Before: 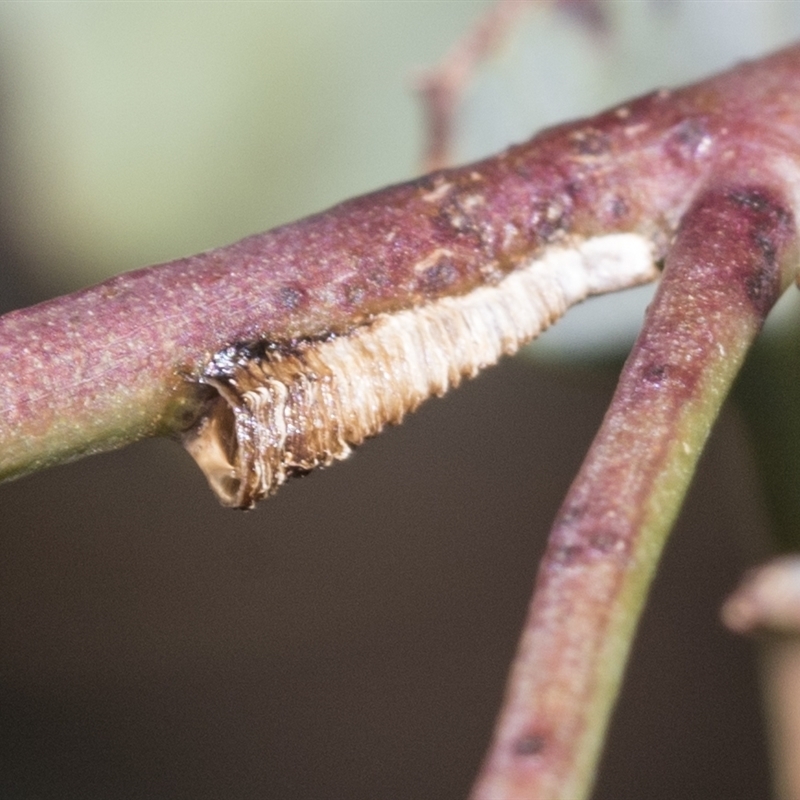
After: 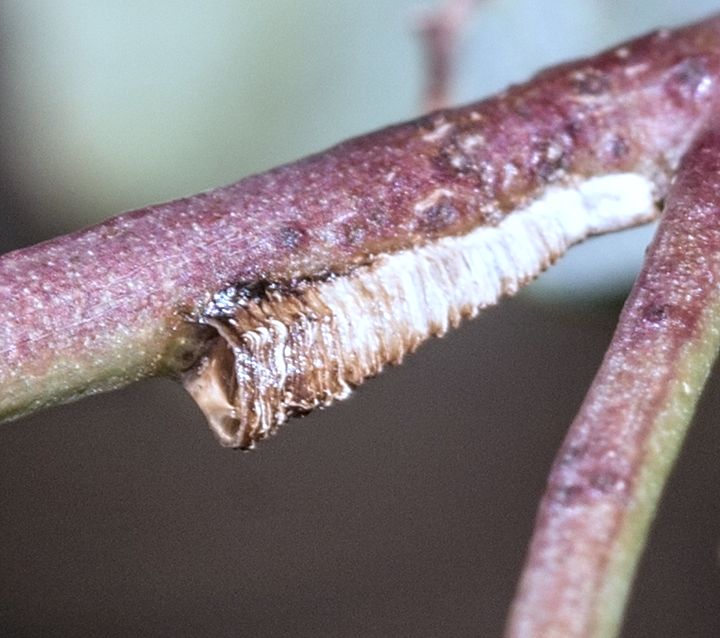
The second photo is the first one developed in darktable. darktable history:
tone equalizer: -7 EV 0.186 EV, -6 EV 0.152 EV, -5 EV 0.114 EV, -4 EV 0.068 EV, -2 EV -0.028 EV, -1 EV -0.025 EV, +0 EV -0.073 EV, edges refinement/feathering 500, mask exposure compensation -1.57 EV, preserve details no
crop: top 7.507%, right 9.876%, bottom 12.034%
sharpen: radius 1.914, amount 0.405, threshold 1.502
local contrast: highlights 61%, detail 143%, midtone range 0.433
color correction: highlights a* -2.26, highlights b* -18.17
